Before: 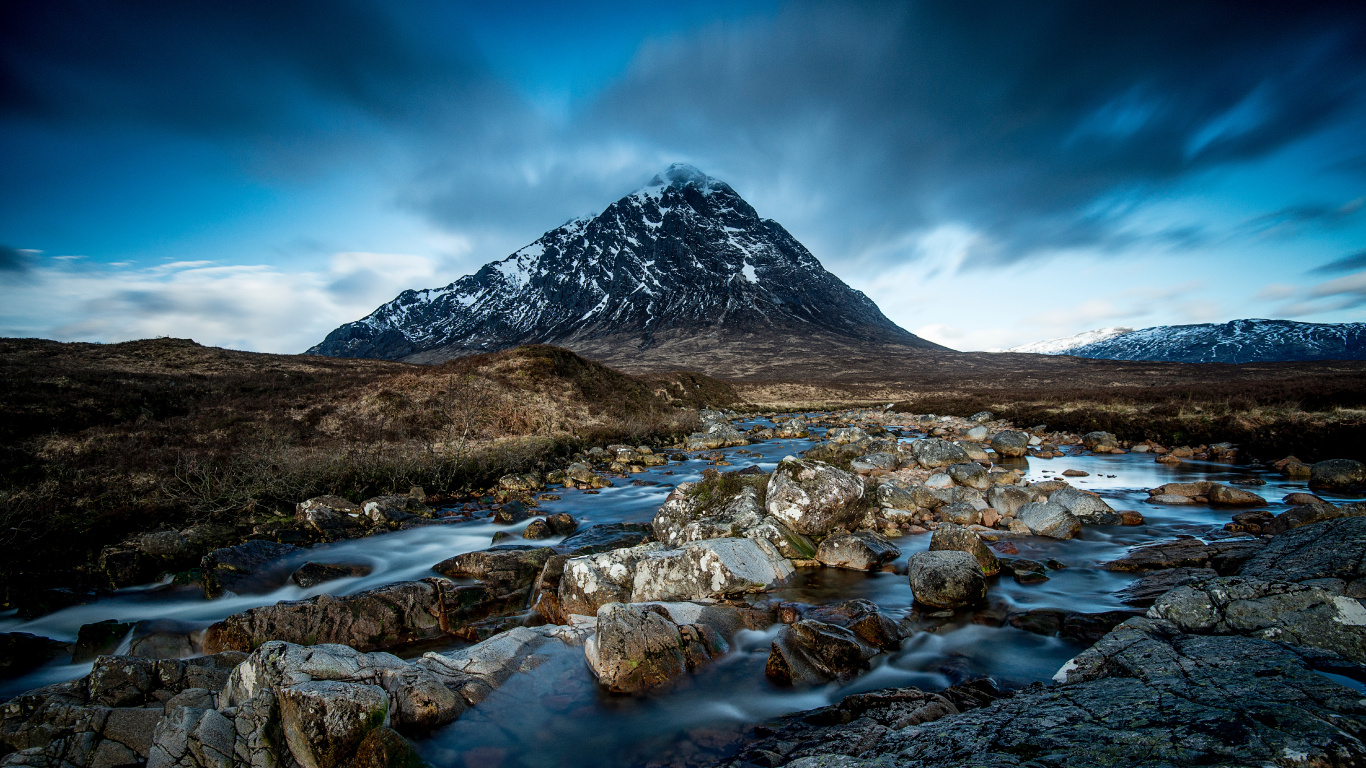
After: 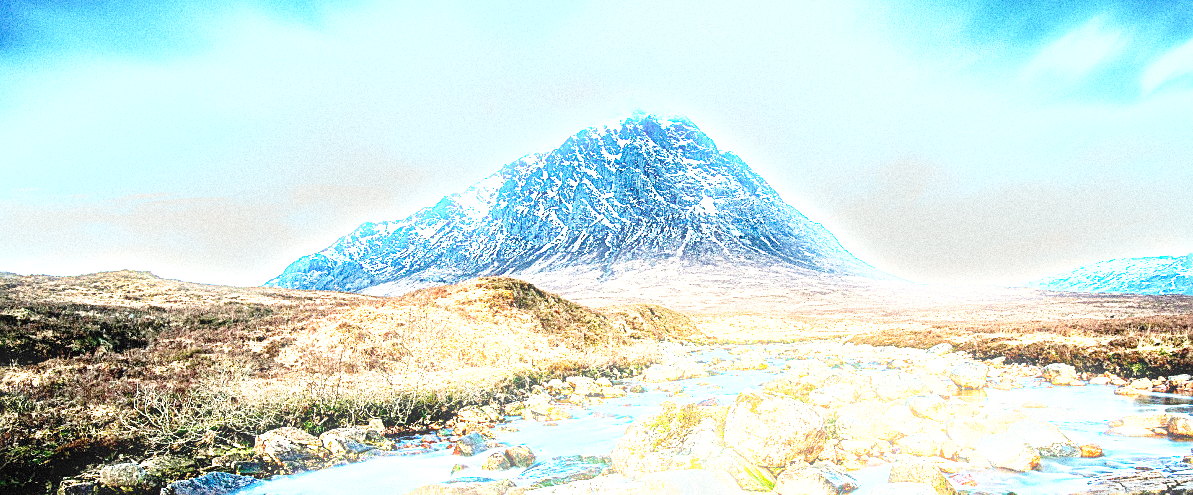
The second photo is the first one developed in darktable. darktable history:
exposure: black level correction 0, exposure 4 EV, compensate exposure bias true, compensate highlight preservation false
bloom: size 3%, threshold 100%, strength 0%
crop: left 3.015%, top 8.969%, right 9.647%, bottom 26.457%
white balance: red 1.029, blue 0.92
base curve: curves: ch0 [(0, 0) (0.028, 0.03) (0.121, 0.232) (0.46, 0.748) (0.859, 0.968) (1, 1)], preserve colors none
sharpen: on, module defaults
grain: coarseness 14.49 ISO, strength 48.04%, mid-tones bias 35%
